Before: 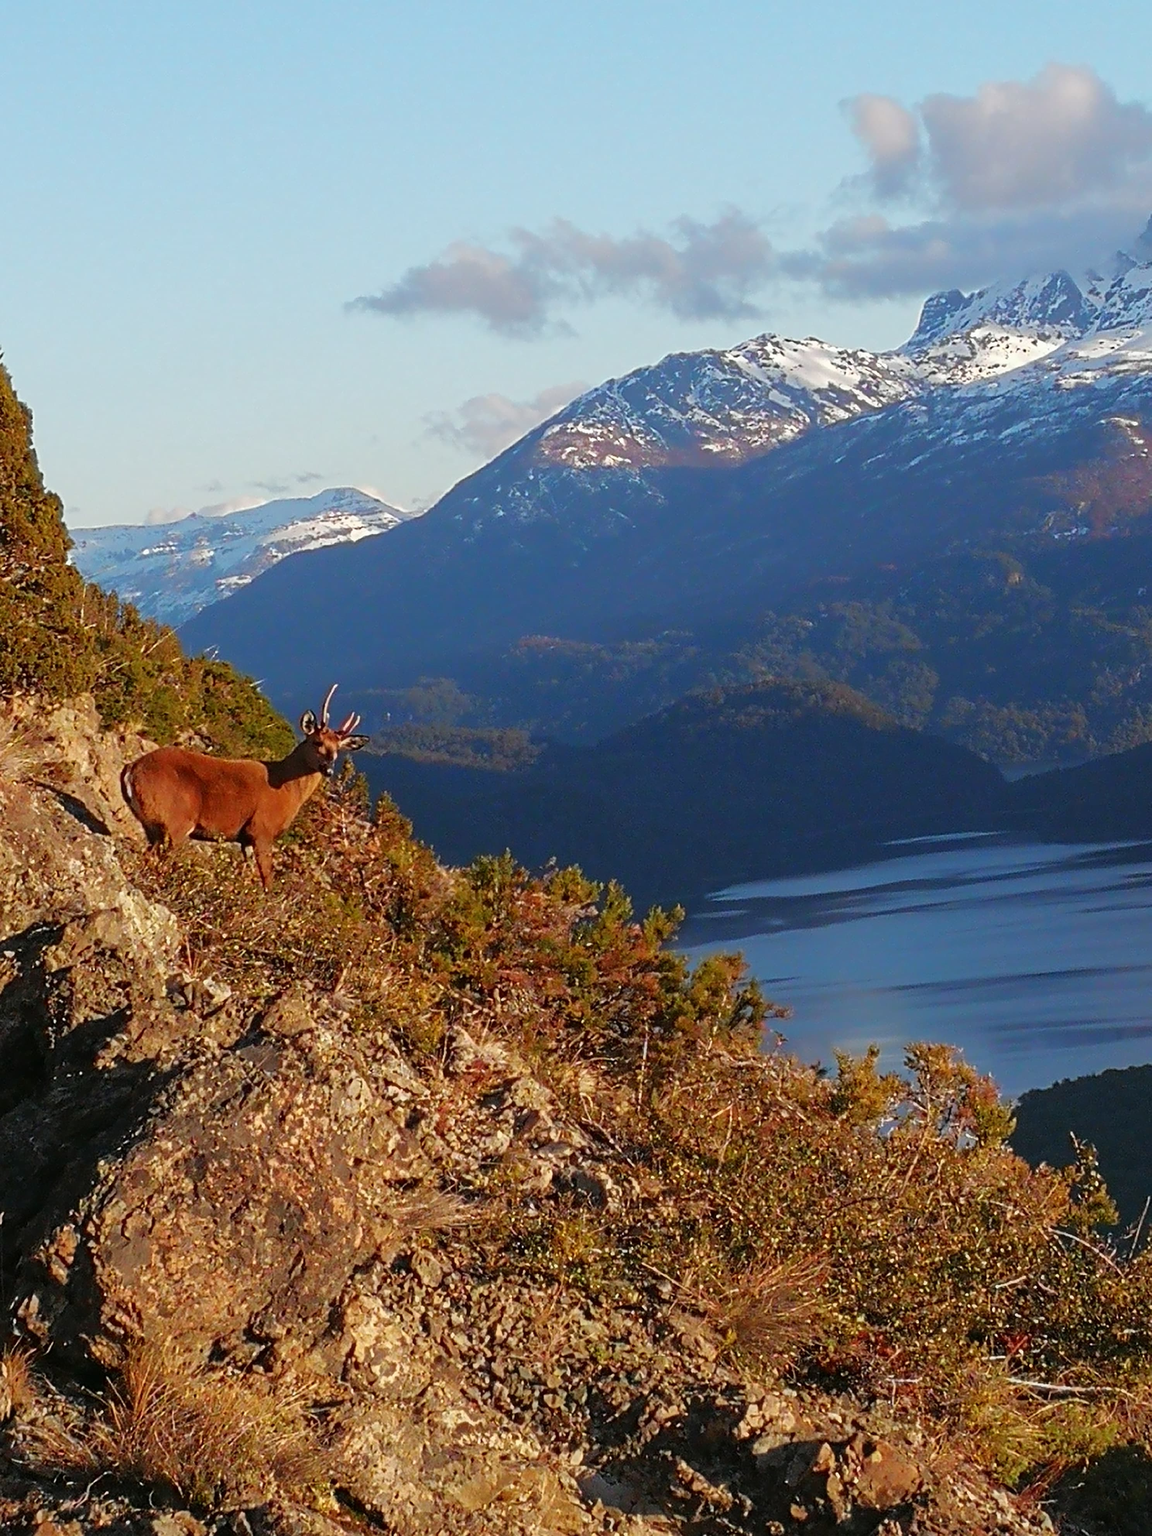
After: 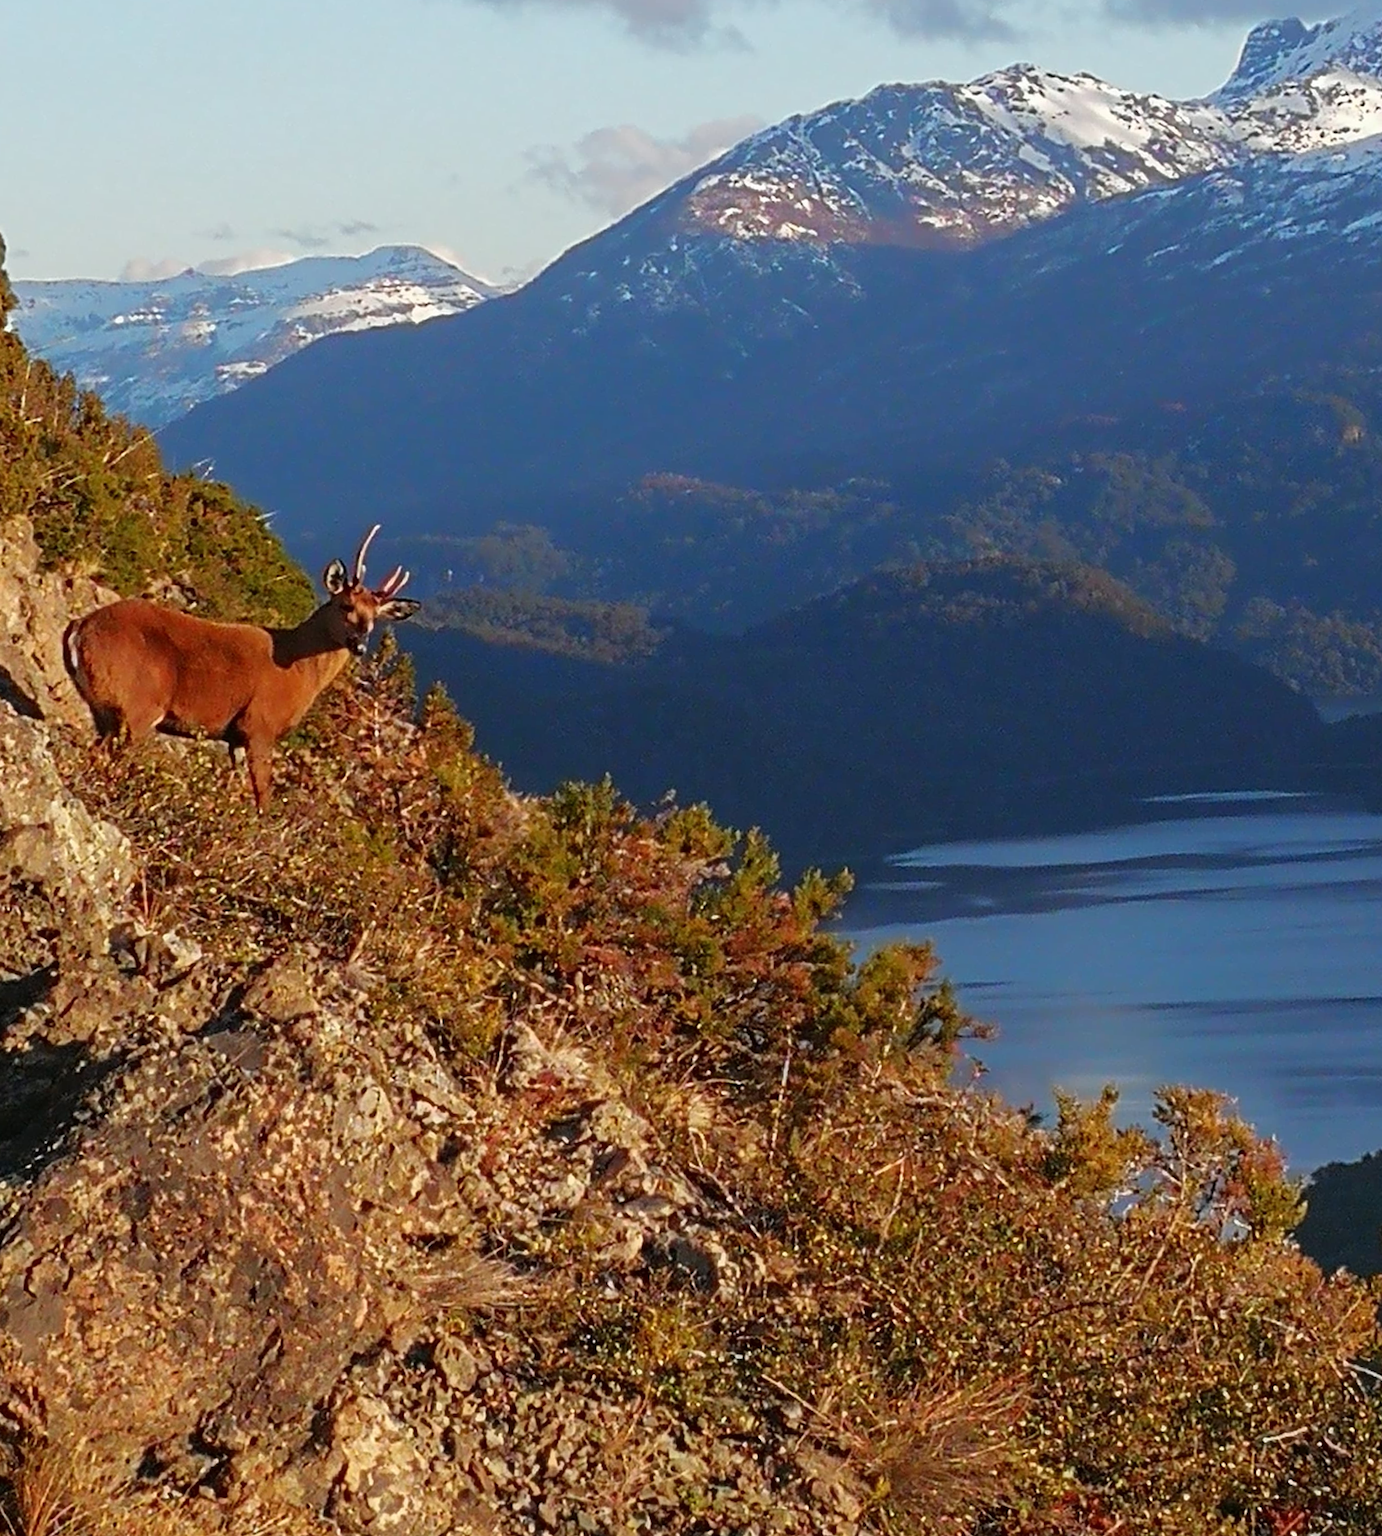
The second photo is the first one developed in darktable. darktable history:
crop and rotate: angle -3.54°, left 9.894%, top 20.936%, right 12.19%, bottom 11.865%
